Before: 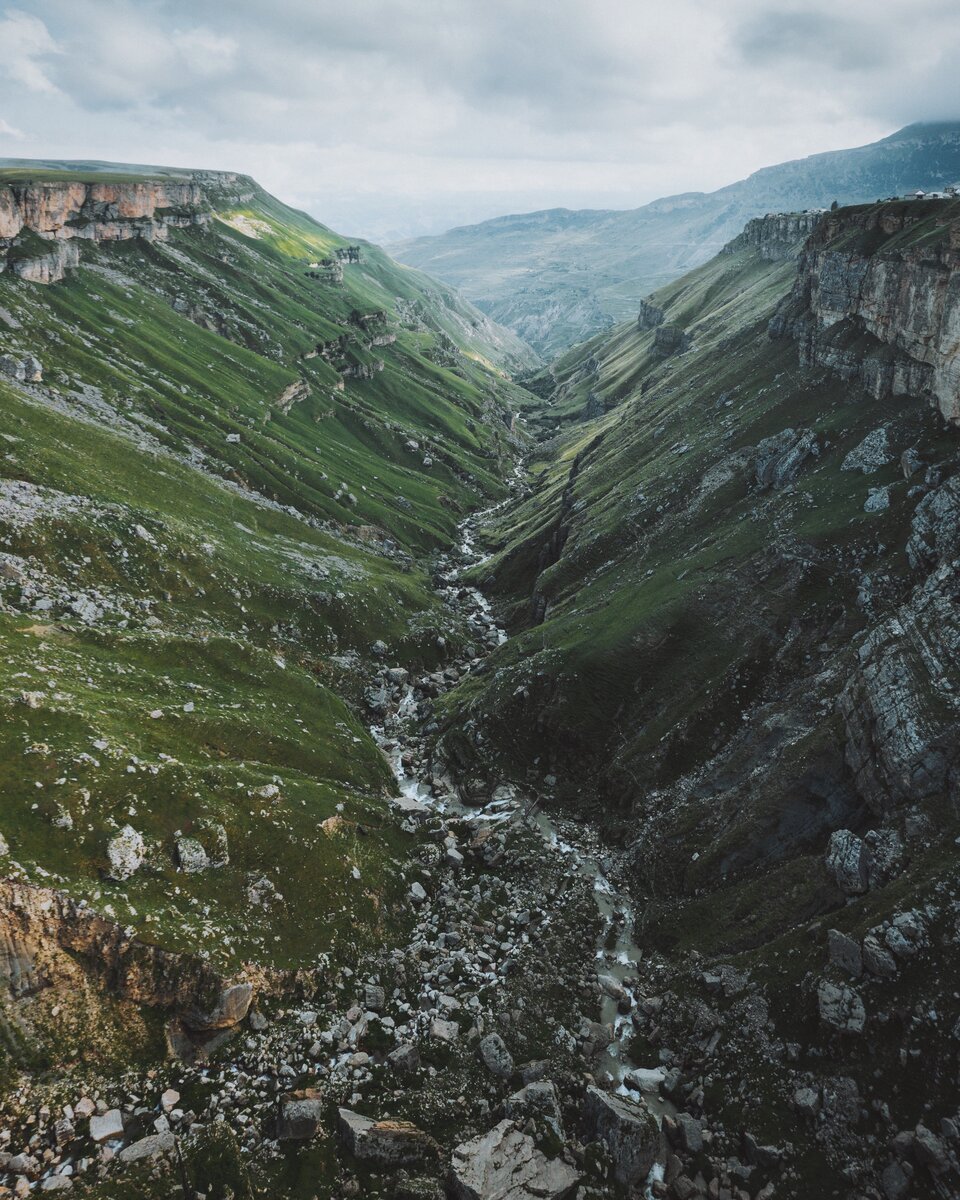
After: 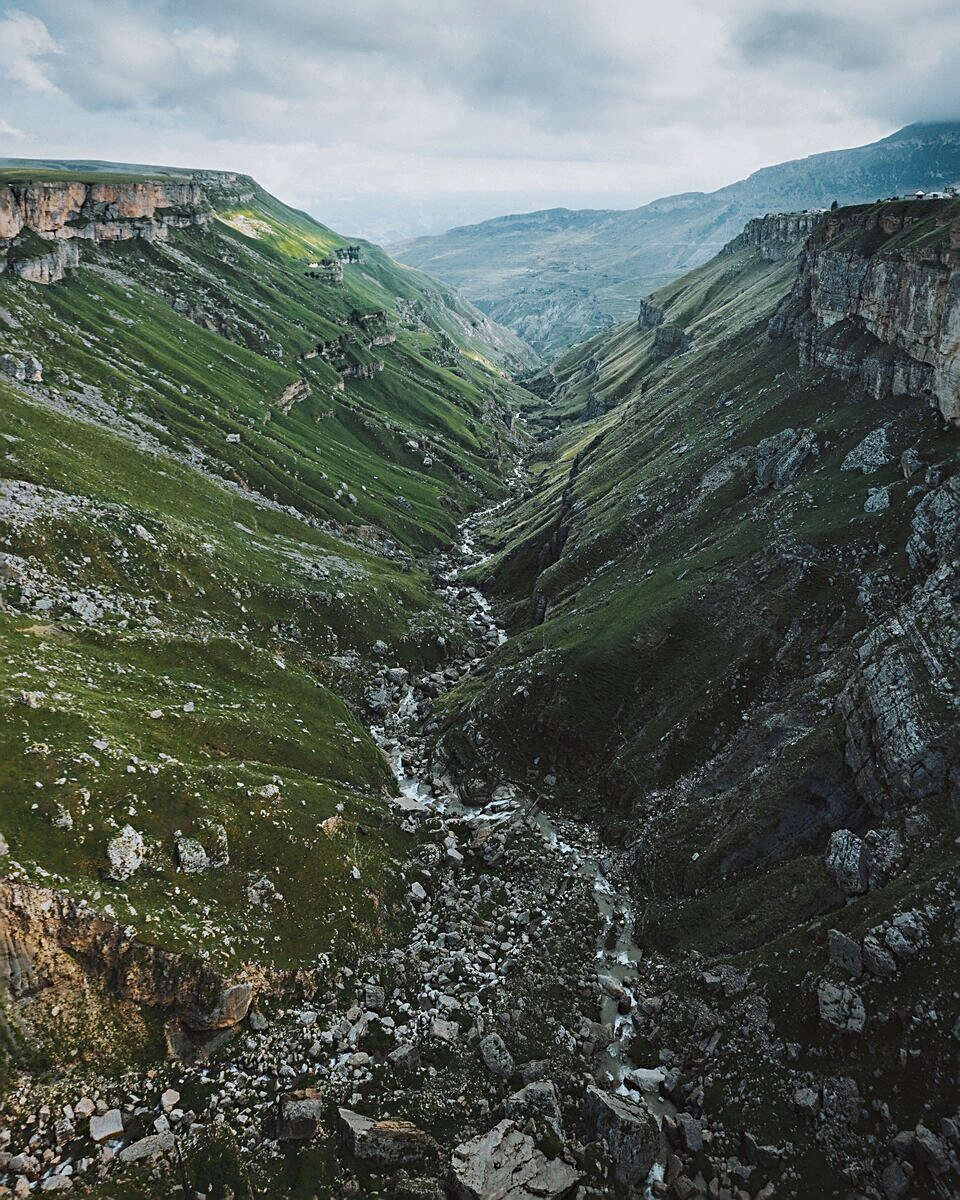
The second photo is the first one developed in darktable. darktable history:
sharpen: on, module defaults
haze removal: strength 0.3, distance 0.255, adaptive false
